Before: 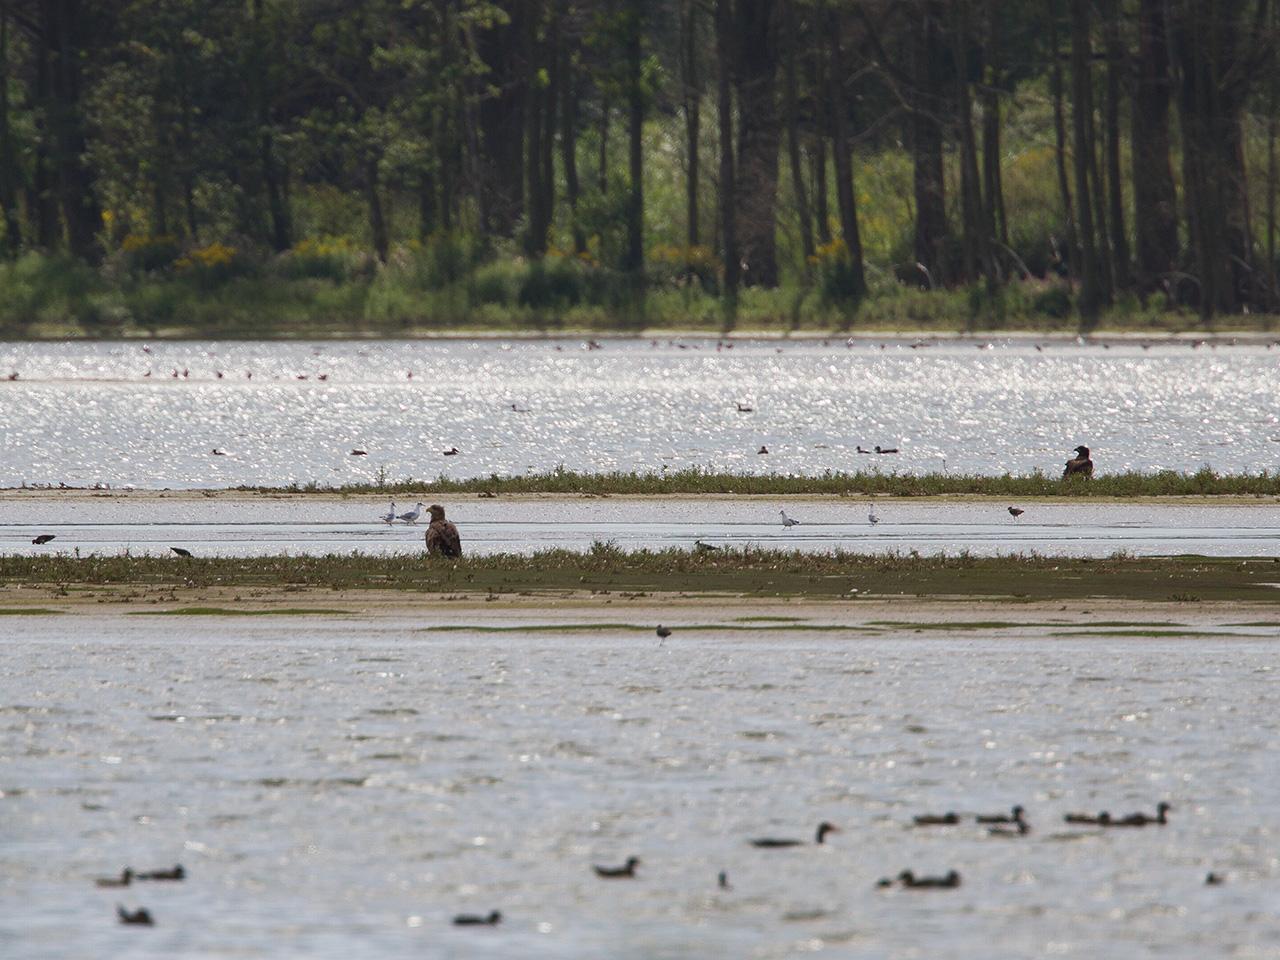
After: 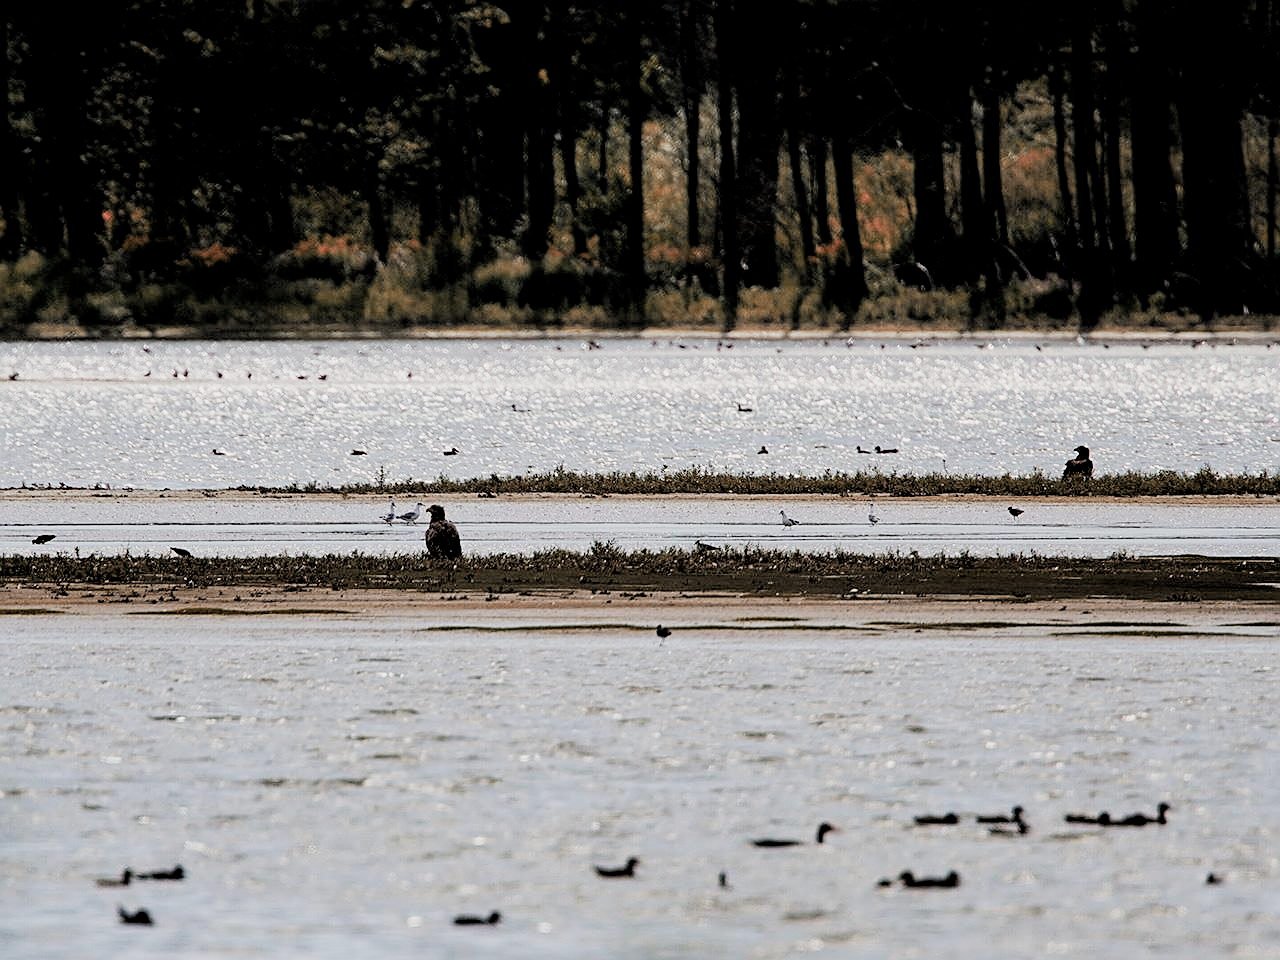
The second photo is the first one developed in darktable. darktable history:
sharpen: on, module defaults
rgb levels: levels [[0.029, 0.461, 0.922], [0, 0.5, 1], [0, 0.5, 1]]
filmic rgb: black relative exposure -5 EV, white relative exposure 3.5 EV, hardness 3.19, contrast 1.3, highlights saturation mix -50%
color zones: curves: ch2 [(0, 0.488) (0.143, 0.417) (0.286, 0.212) (0.429, 0.179) (0.571, 0.154) (0.714, 0.415) (0.857, 0.495) (1, 0.488)]
